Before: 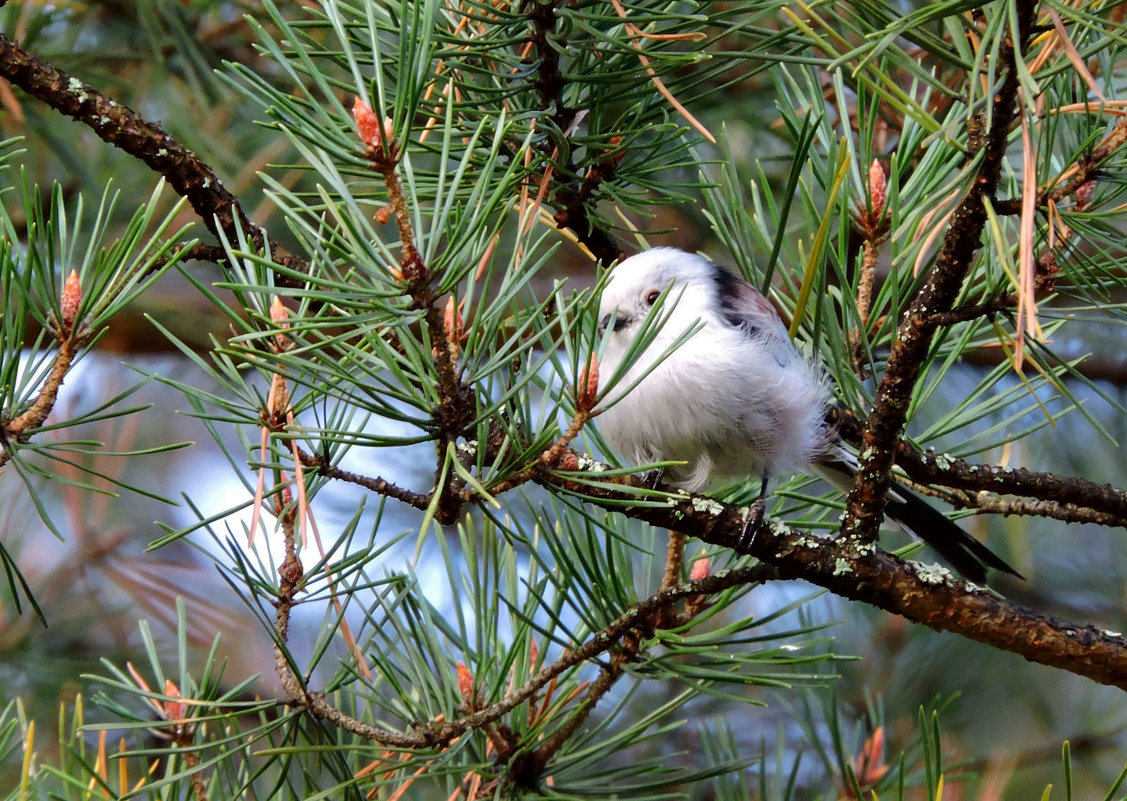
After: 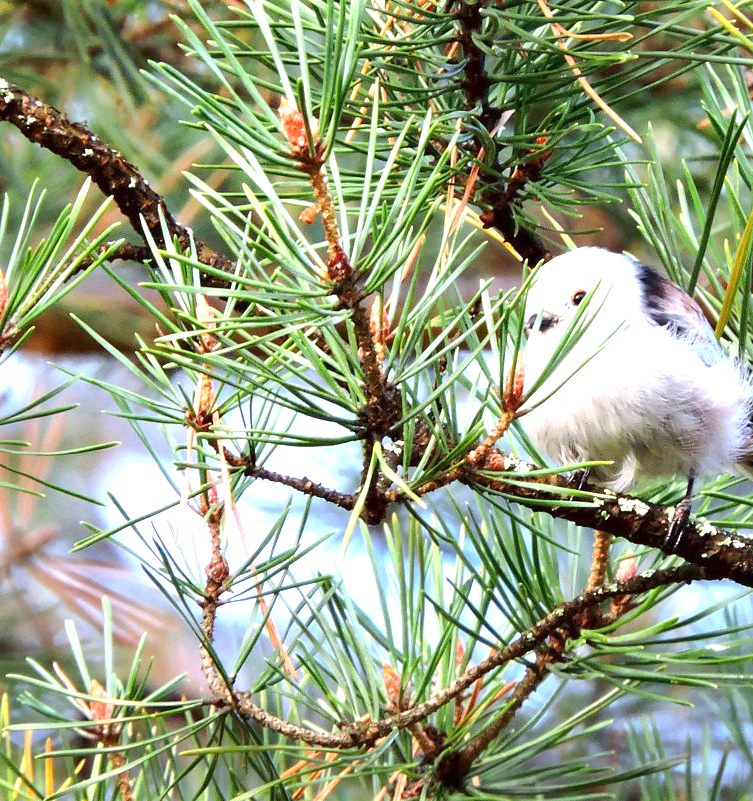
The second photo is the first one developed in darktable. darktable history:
crop and rotate: left 6.617%, right 26.516%
exposure: black level correction 0, exposure 1.377 EV, compensate highlight preservation false
